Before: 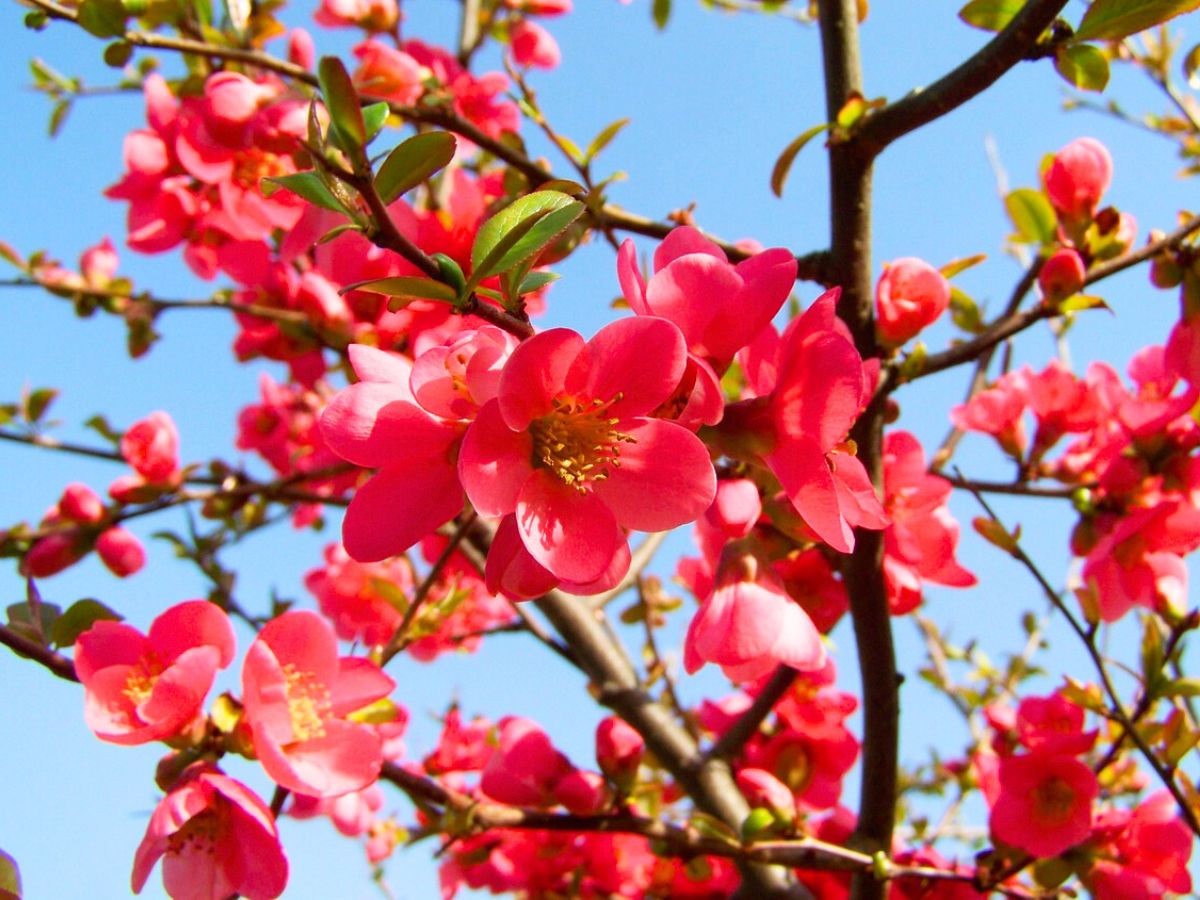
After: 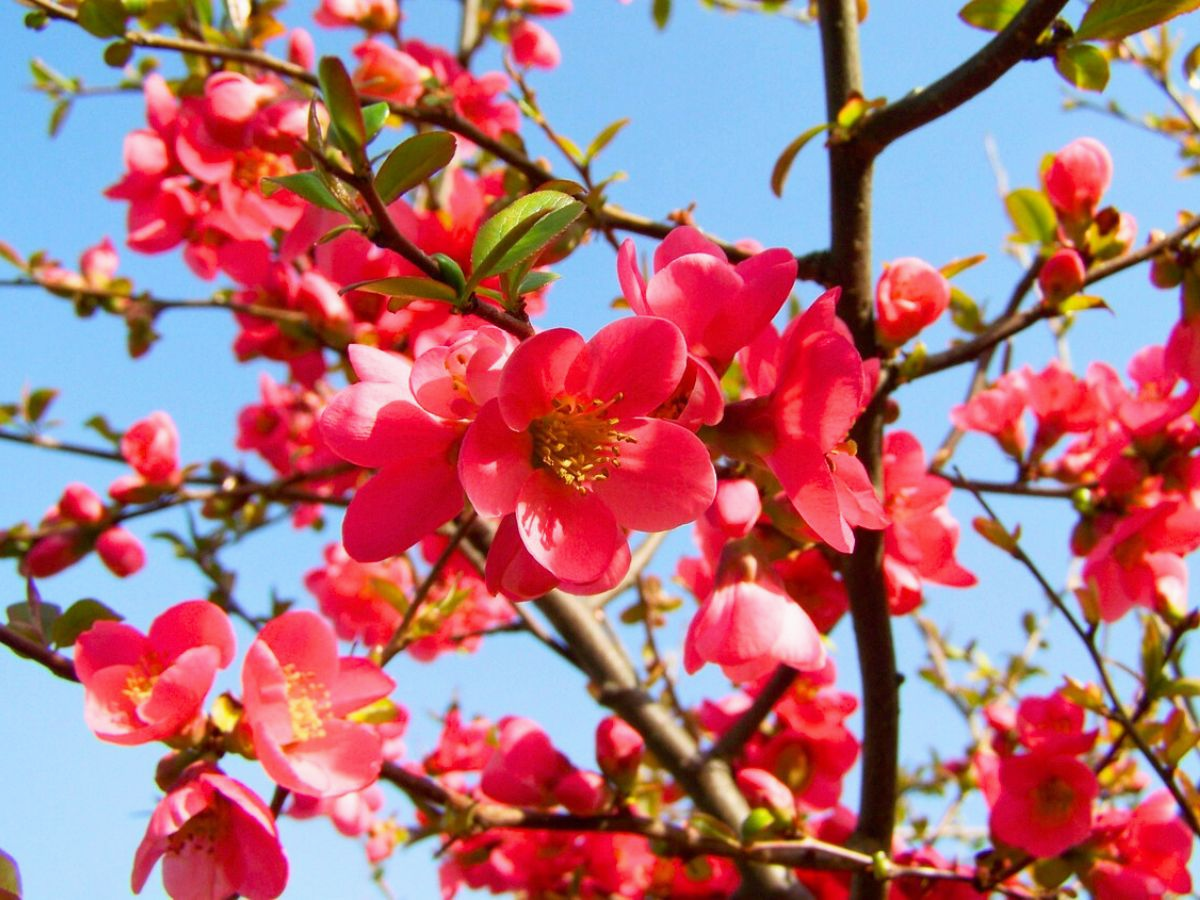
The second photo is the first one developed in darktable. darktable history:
tone equalizer: -7 EV 0.199 EV, -6 EV 0.109 EV, -5 EV 0.056 EV, -4 EV 0.05 EV, -2 EV -0.033 EV, -1 EV -0.066 EV, +0 EV -0.041 EV
